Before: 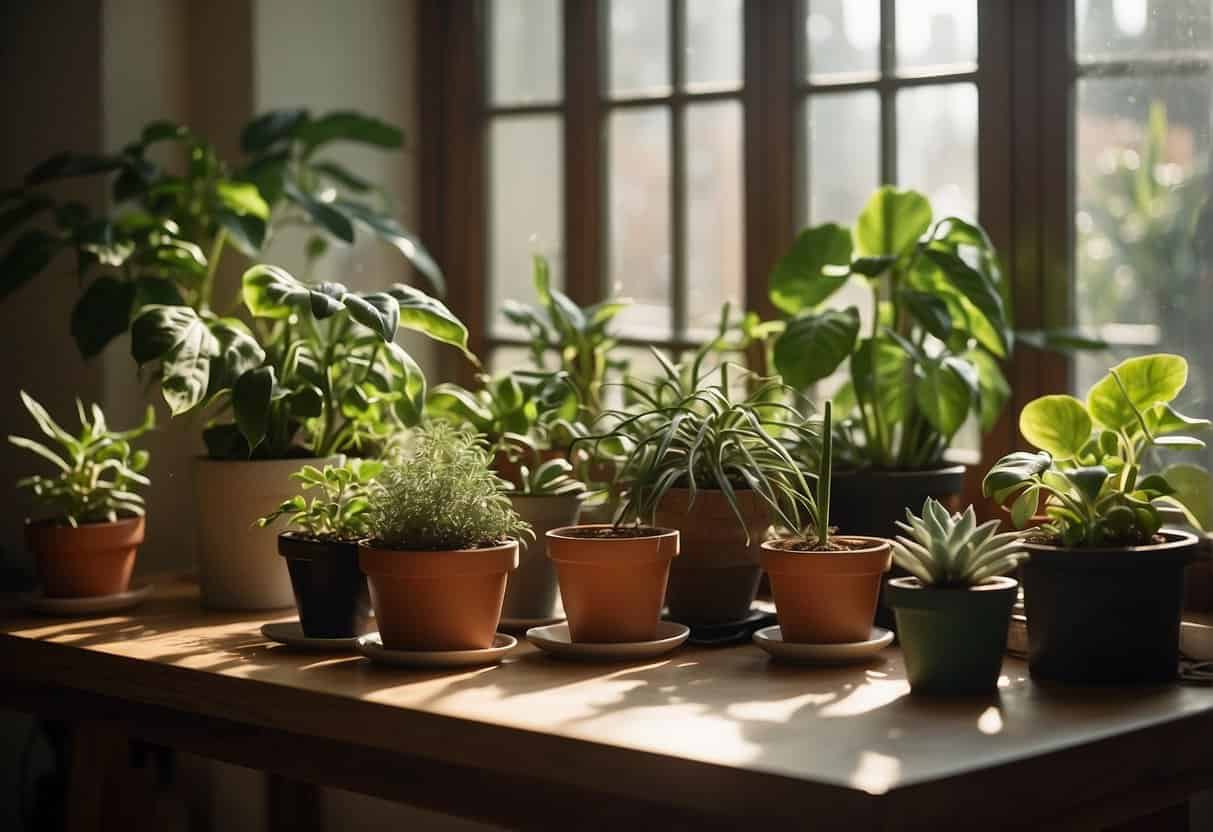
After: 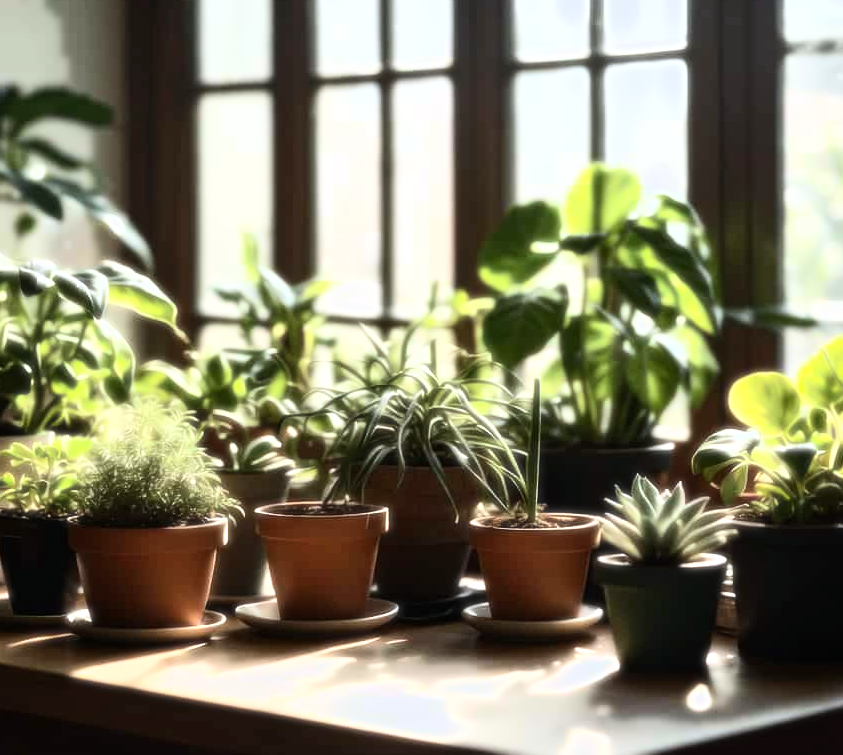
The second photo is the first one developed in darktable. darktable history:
crop and rotate: left 24.034%, top 2.838%, right 6.406%, bottom 6.299%
tone equalizer: -8 EV -0.75 EV, -7 EV -0.7 EV, -6 EV -0.6 EV, -5 EV -0.4 EV, -3 EV 0.4 EV, -2 EV 0.6 EV, -1 EV 0.7 EV, +0 EV 0.75 EV, edges refinement/feathering 500, mask exposure compensation -1.57 EV, preserve details no
white balance: red 0.967, blue 1.049
bloom: size 0%, threshold 54.82%, strength 8.31%
